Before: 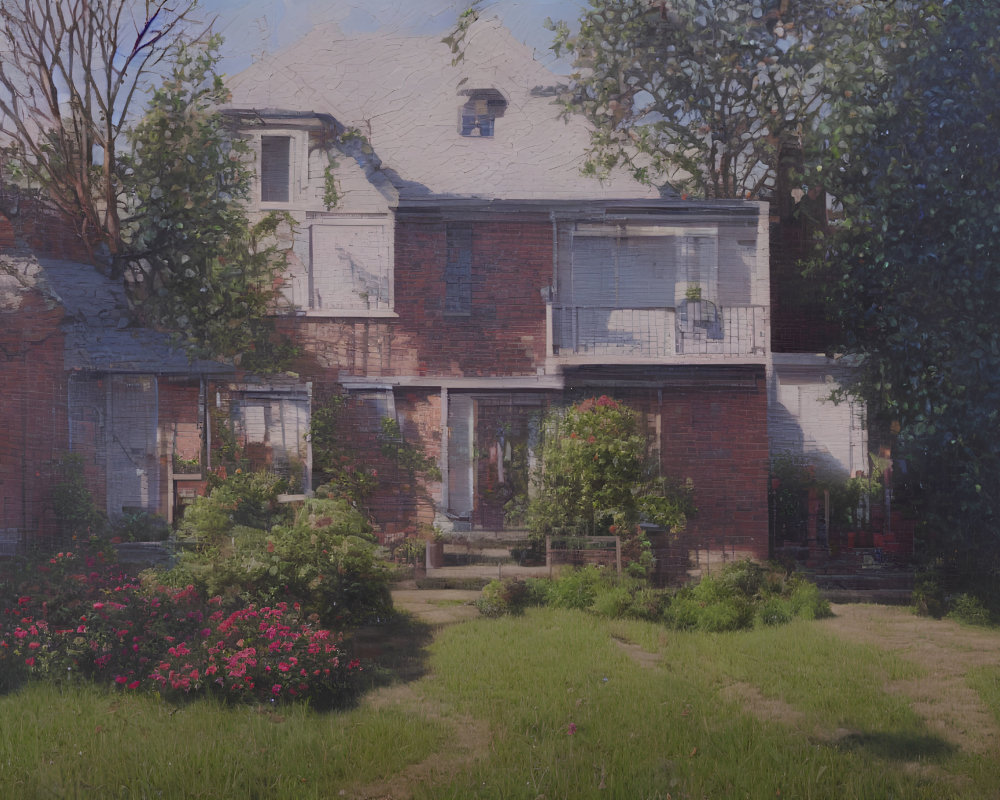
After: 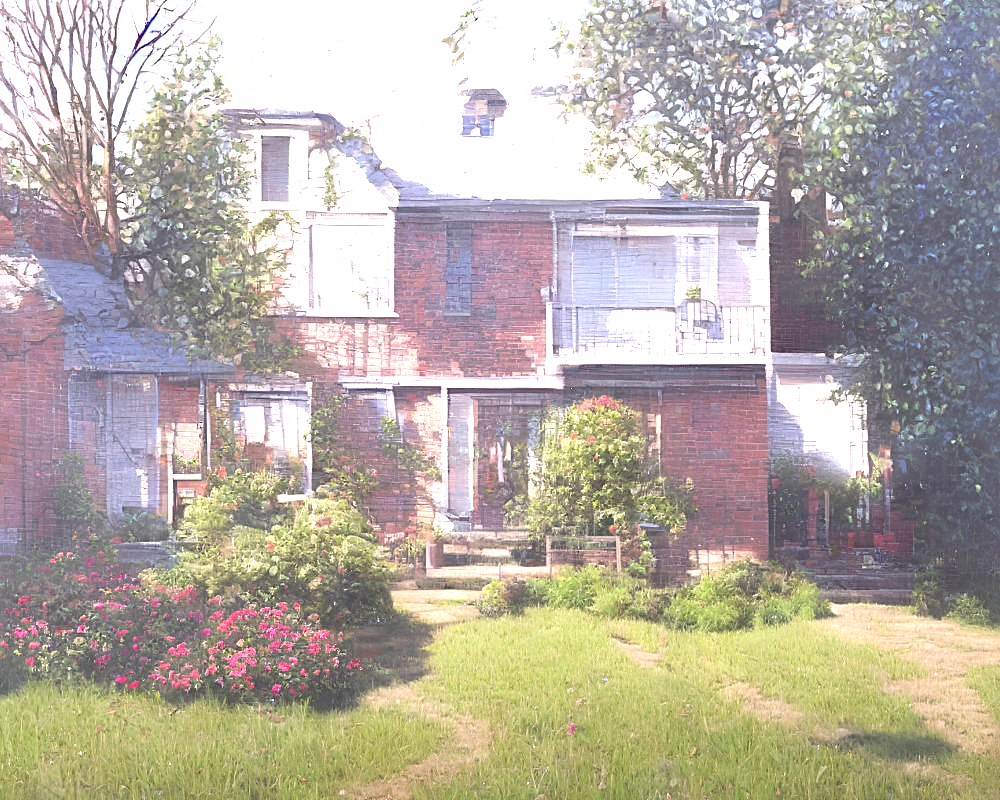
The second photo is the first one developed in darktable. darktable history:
exposure: exposure 2.241 EV, compensate highlight preservation false
sharpen: on, module defaults
